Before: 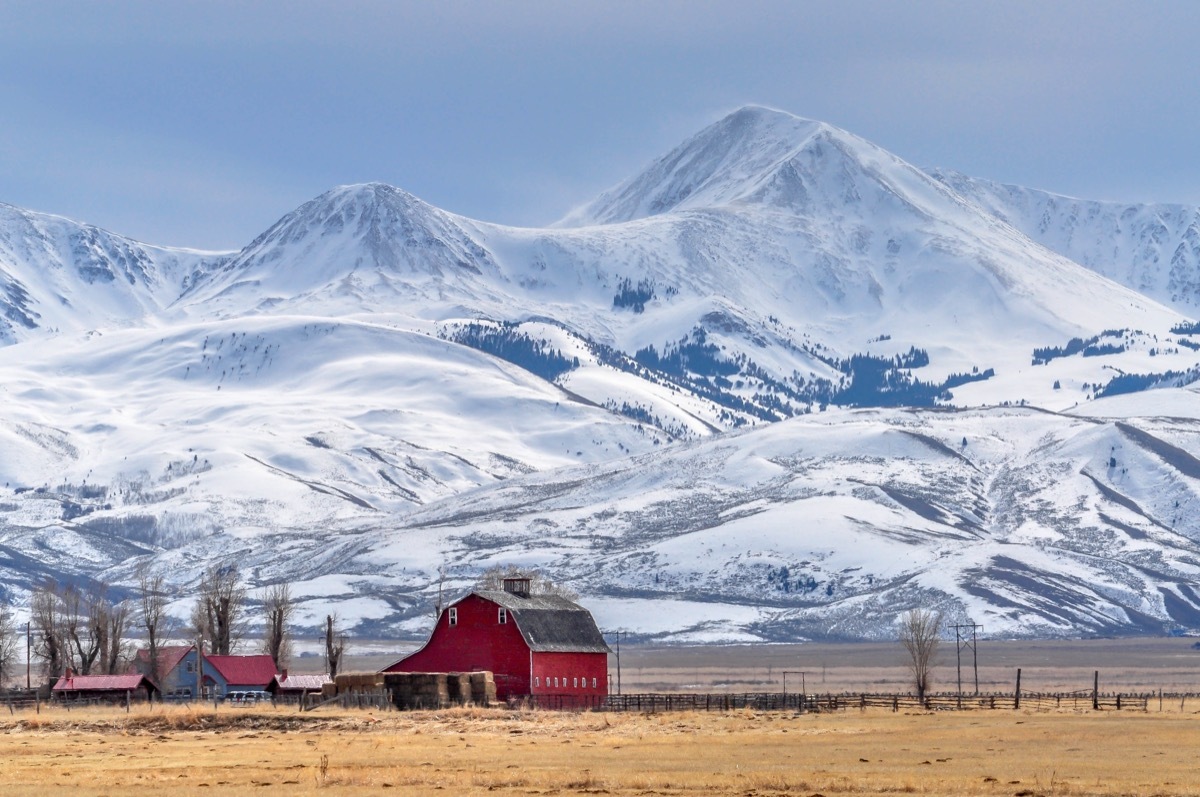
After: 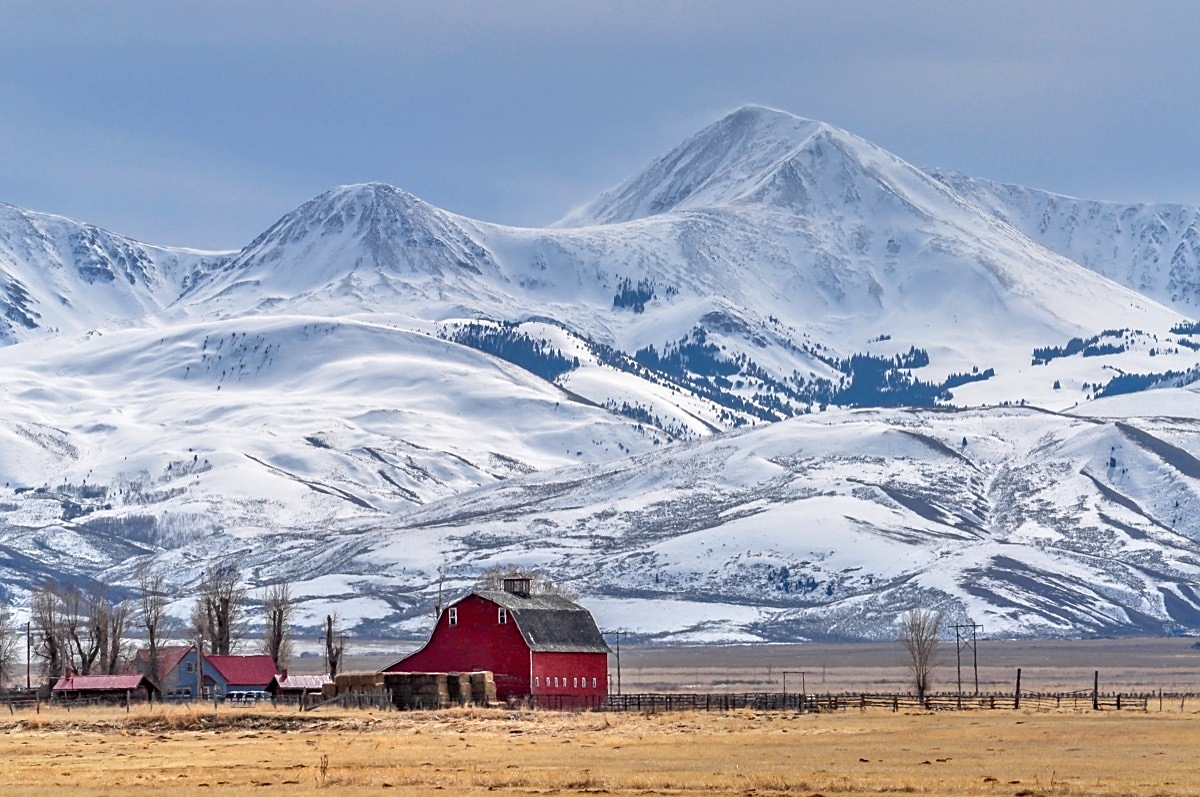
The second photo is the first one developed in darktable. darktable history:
sharpen: on, module defaults
shadows and highlights: shadows 34.98, highlights -35.12, soften with gaussian
